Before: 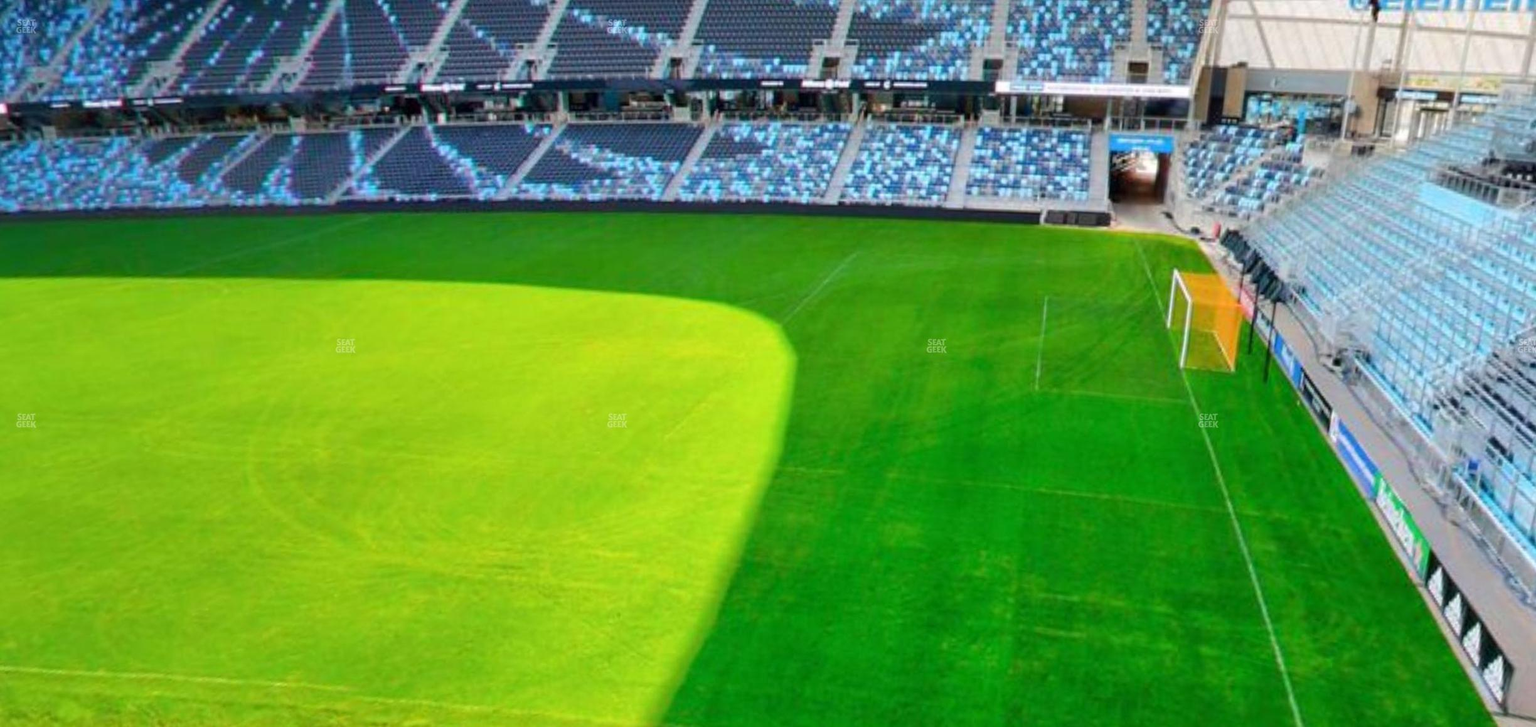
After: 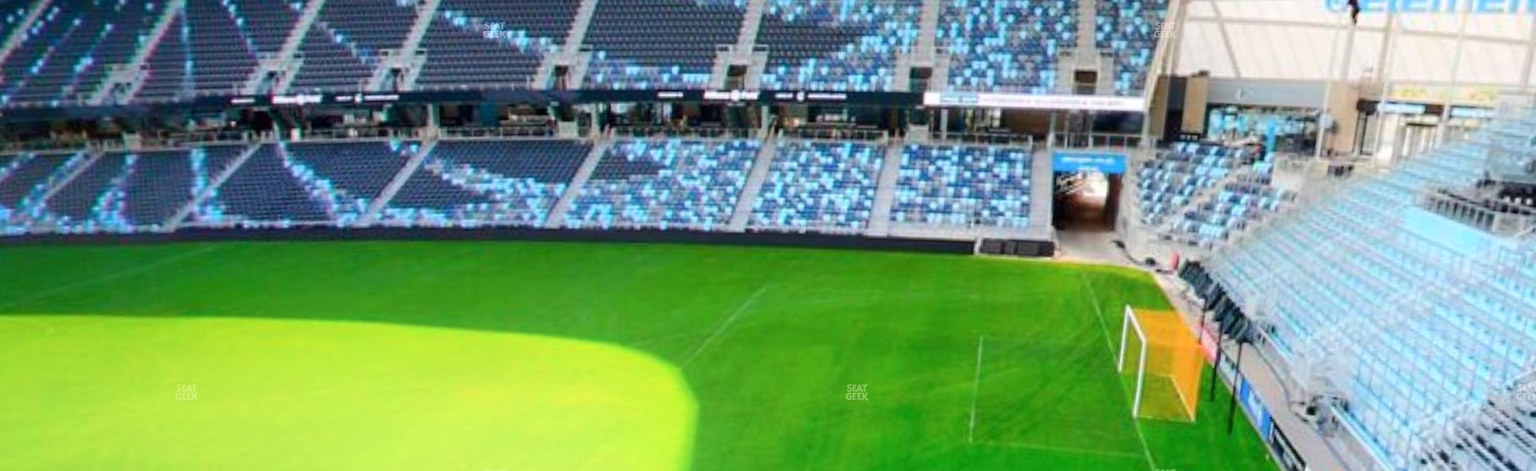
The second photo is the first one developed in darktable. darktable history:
contrast brightness saturation: contrast 0.1, brightness 0.02, saturation 0.02
crop and rotate: left 11.812%, bottom 42.776%
shadows and highlights: shadows -40.15, highlights 62.88, soften with gaussian
